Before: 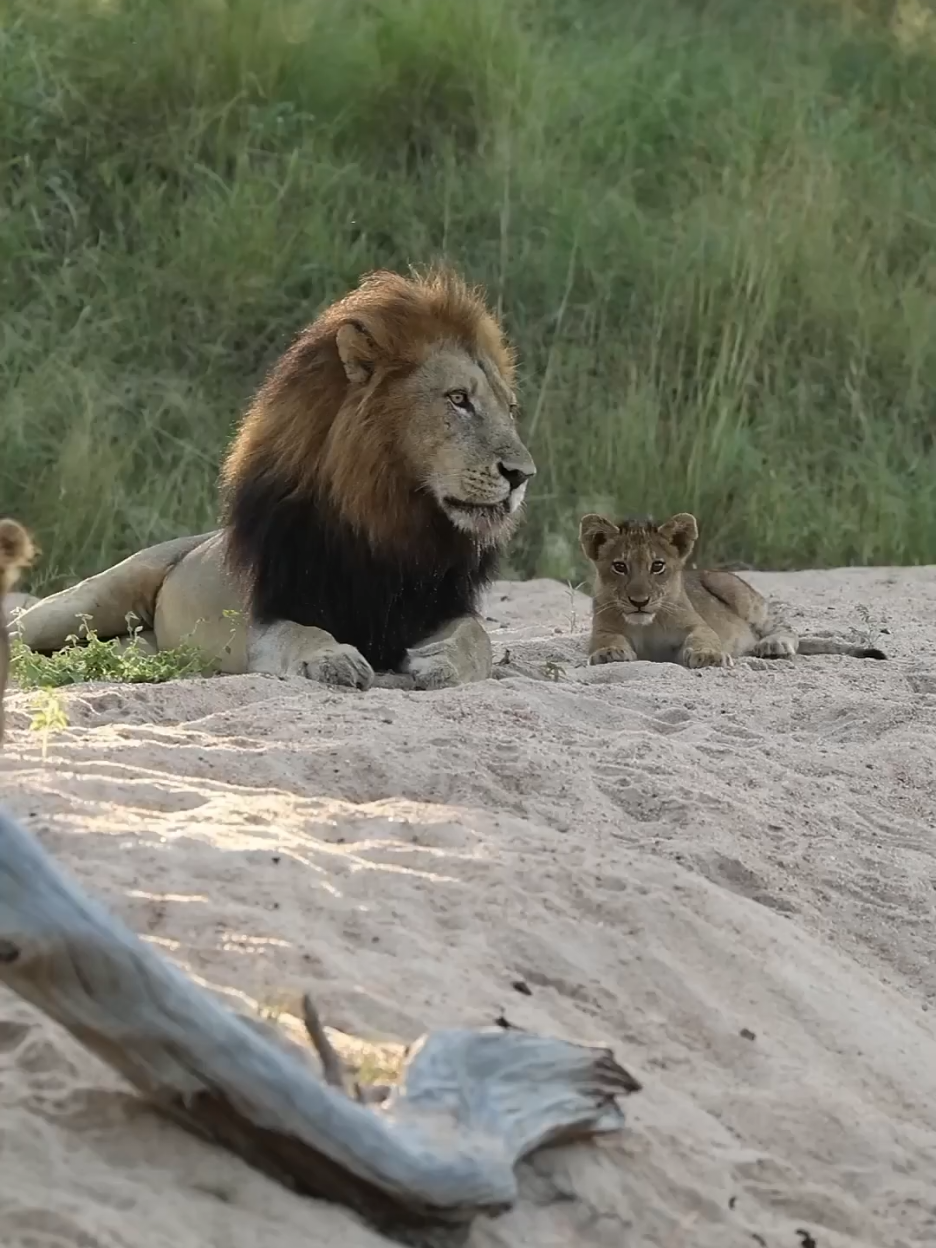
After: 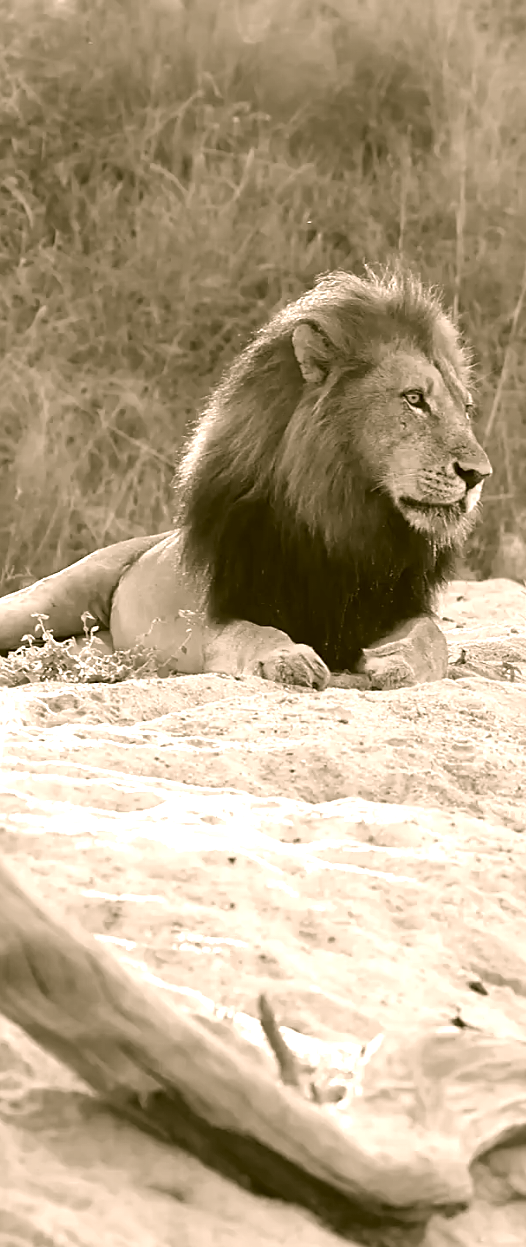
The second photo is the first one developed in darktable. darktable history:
contrast brightness saturation: saturation -0.991
exposure: exposure 1.202 EV, compensate highlight preservation false
crop: left 4.774%, right 39.012%
color correction: highlights a* 8.22, highlights b* 15.42, shadows a* -0.545, shadows b* 26.36
sharpen: amount 0.216
tone equalizer: smoothing diameter 24.94%, edges refinement/feathering 10.04, preserve details guided filter
